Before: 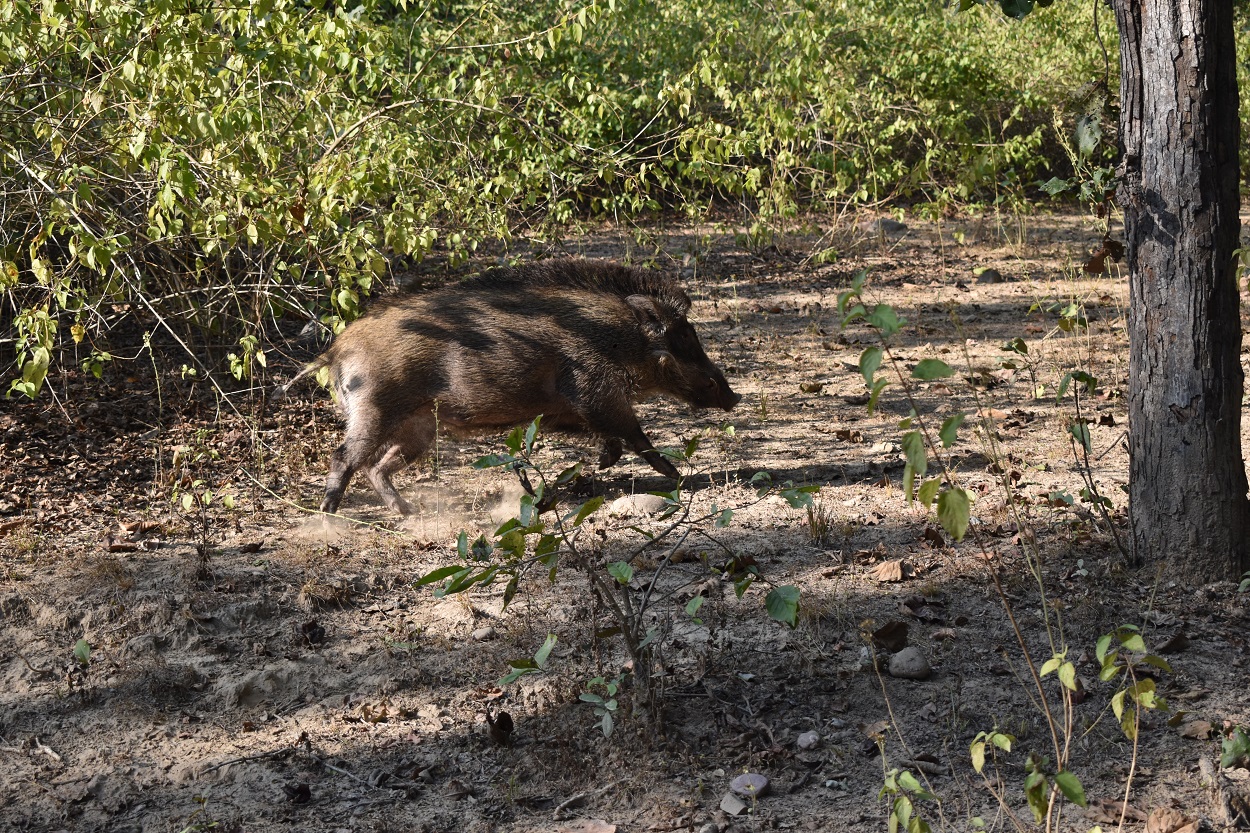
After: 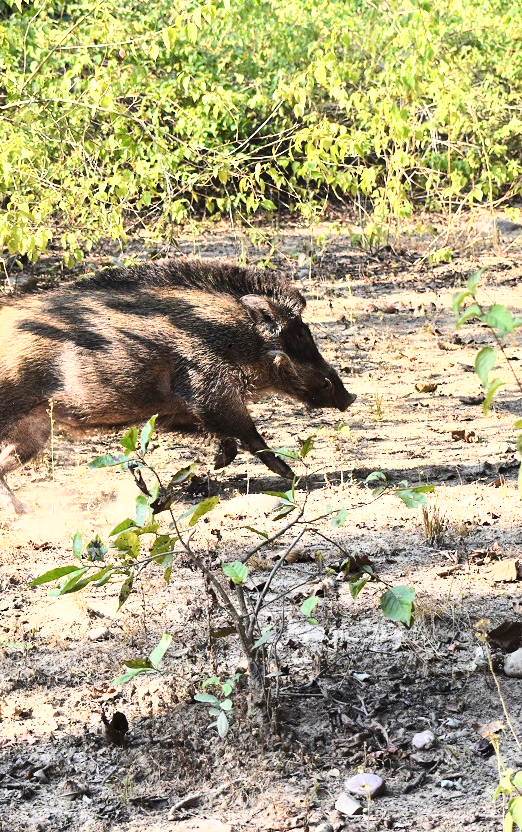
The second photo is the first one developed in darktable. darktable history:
exposure: black level correction 0, exposure 1.001 EV, compensate highlight preservation false
base curve: curves: ch0 [(0, 0.003) (0.001, 0.002) (0.006, 0.004) (0.02, 0.022) (0.048, 0.086) (0.094, 0.234) (0.162, 0.431) (0.258, 0.629) (0.385, 0.8) (0.548, 0.918) (0.751, 0.988) (1, 1)]
crop: left 30.862%, right 27.378%
